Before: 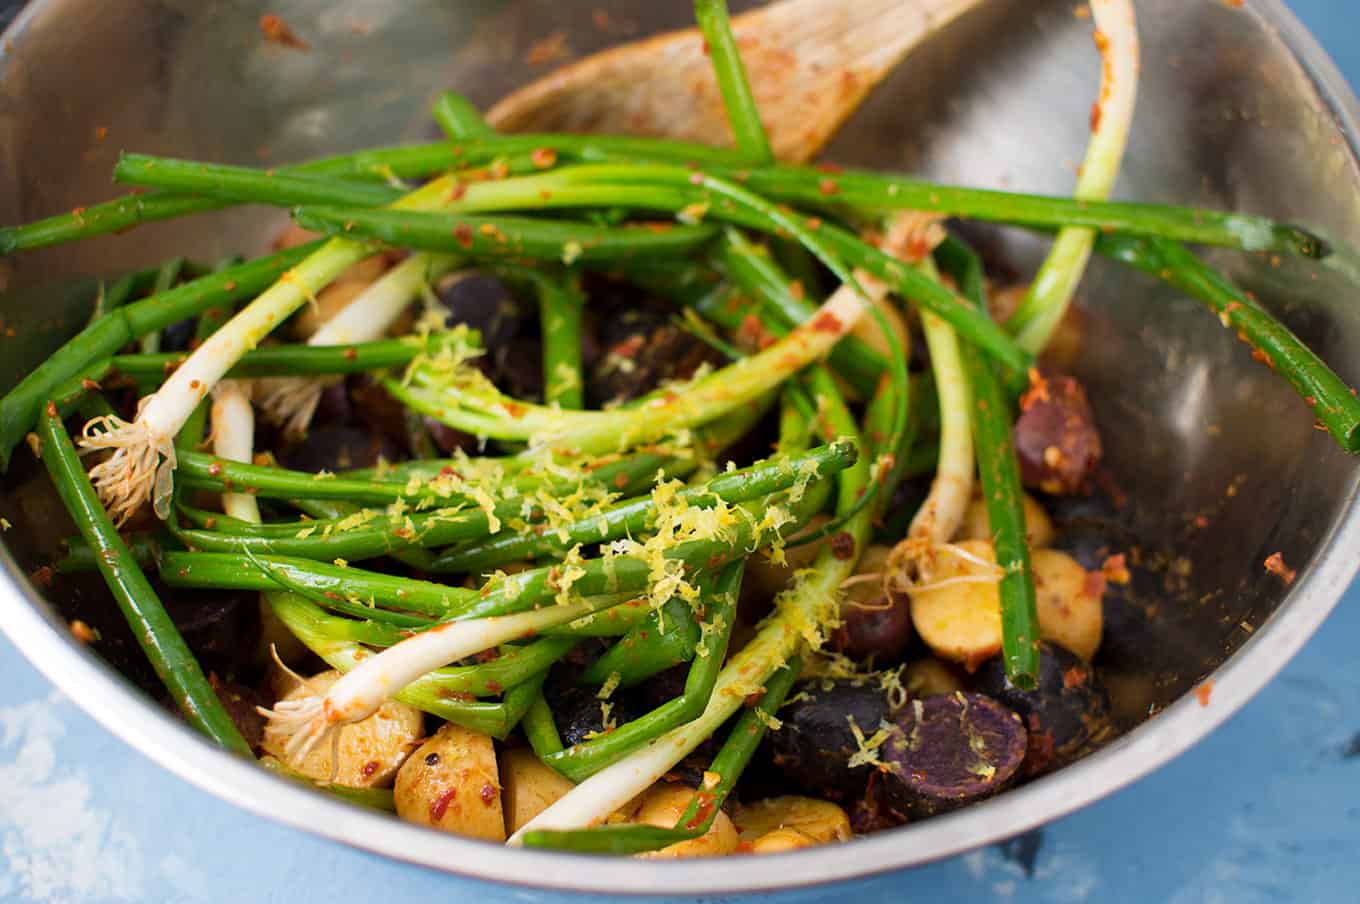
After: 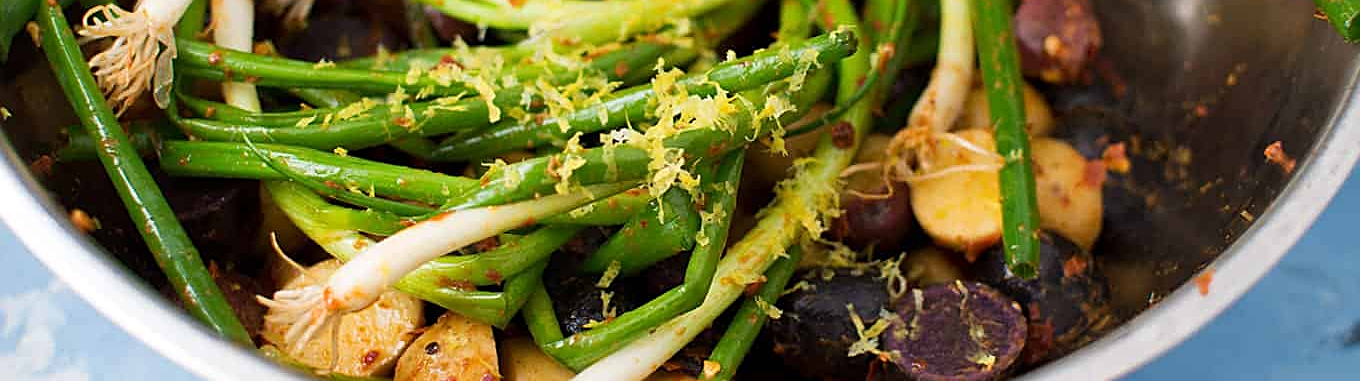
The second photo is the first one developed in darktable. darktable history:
crop: top 45.551%, bottom 12.262%
sharpen: amount 0.478
